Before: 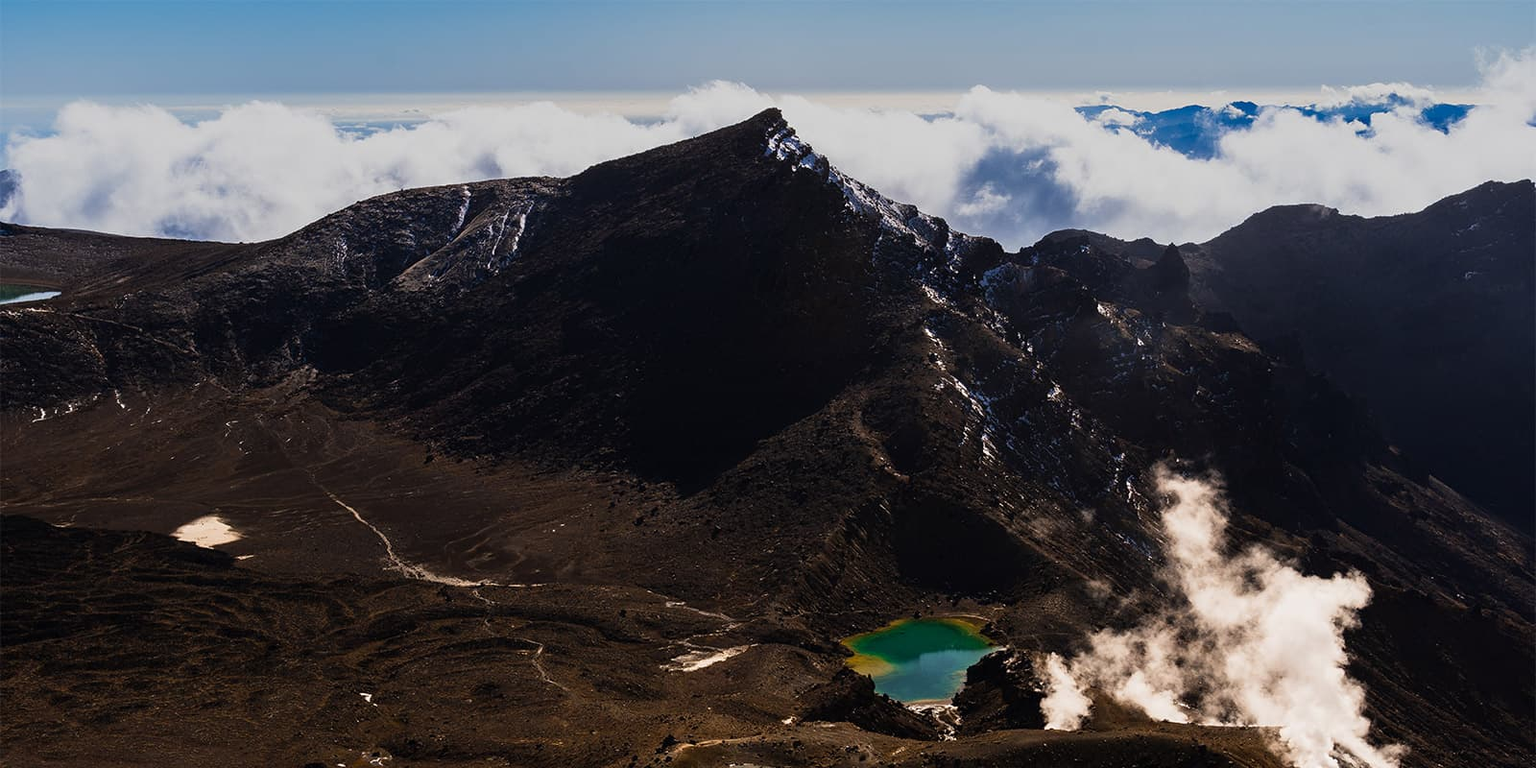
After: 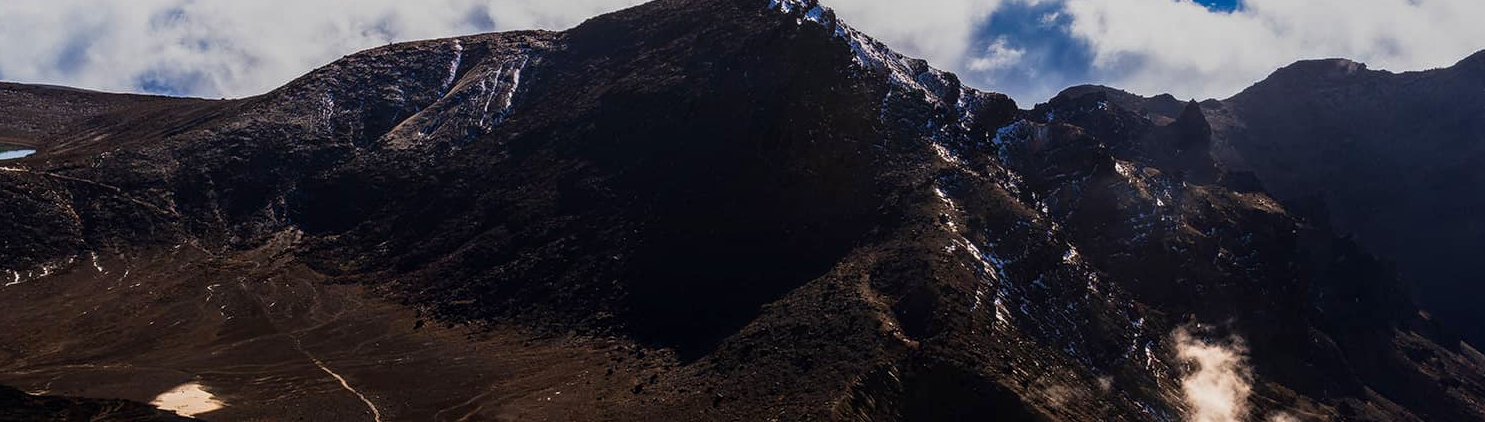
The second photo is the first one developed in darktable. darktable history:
local contrast: on, module defaults
crop: left 1.801%, top 19.299%, right 5.352%, bottom 27.874%
color zones: curves: ch0 [(0, 0.613) (0.01, 0.613) (0.245, 0.448) (0.498, 0.529) (0.642, 0.665) (0.879, 0.777) (0.99, 0.613)]; ch1 [(0, 0.035) (0.121, 0.189) (0.259, 0.197) (0.415, 0.061) (0.589, 0.022) (0.732, 0.022) (0.857, 0.026) (0.991, 0.053)], mix -132.66%
